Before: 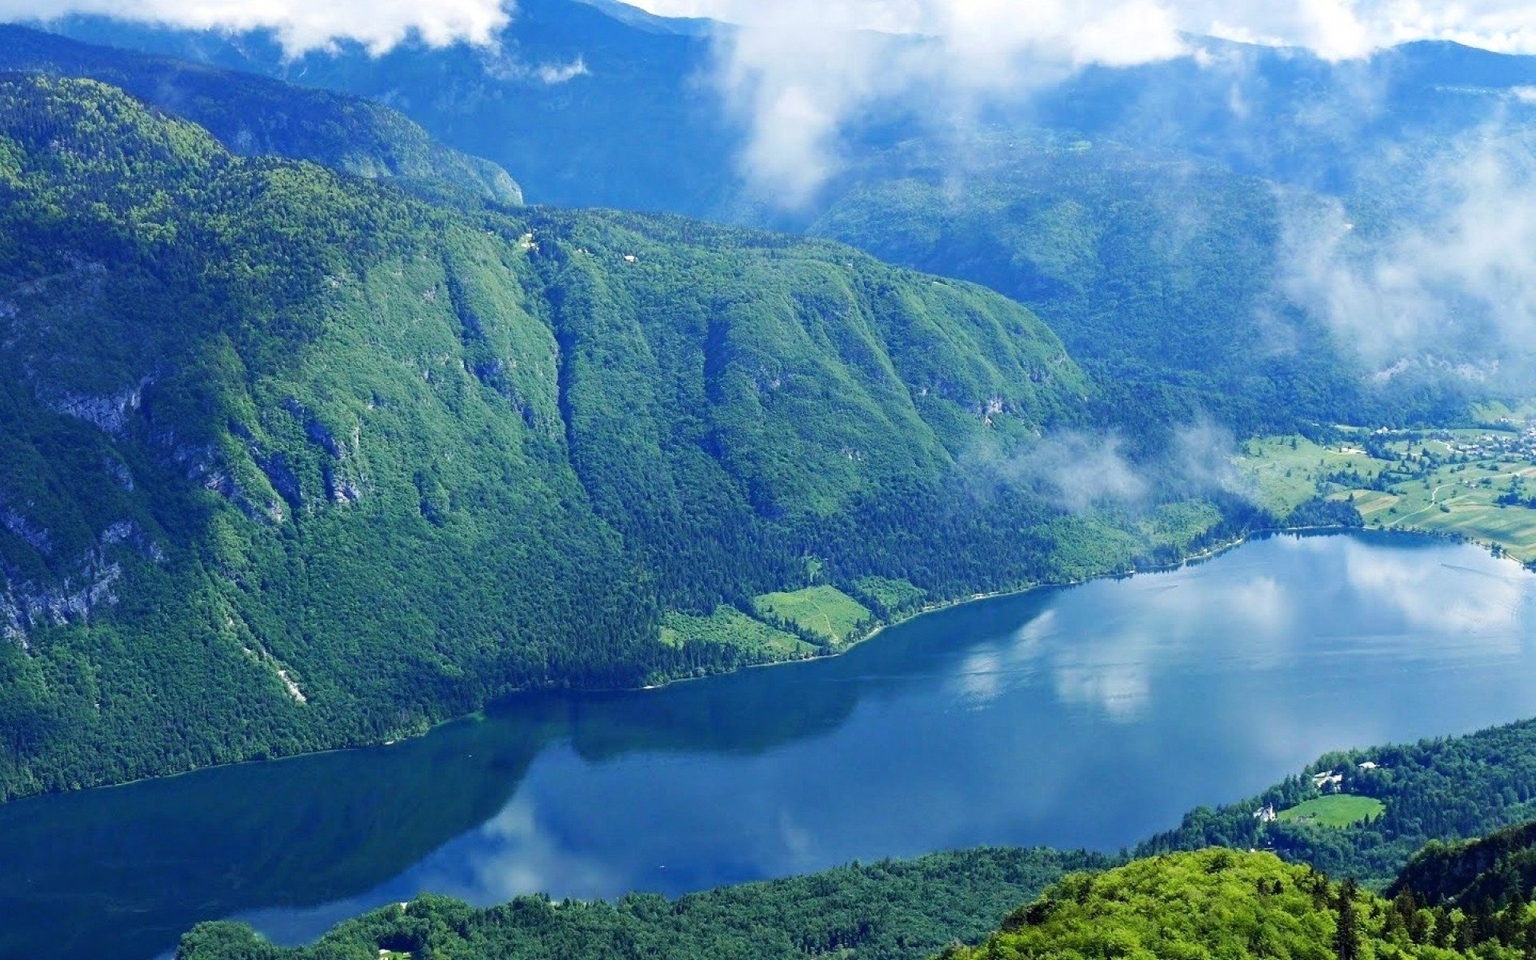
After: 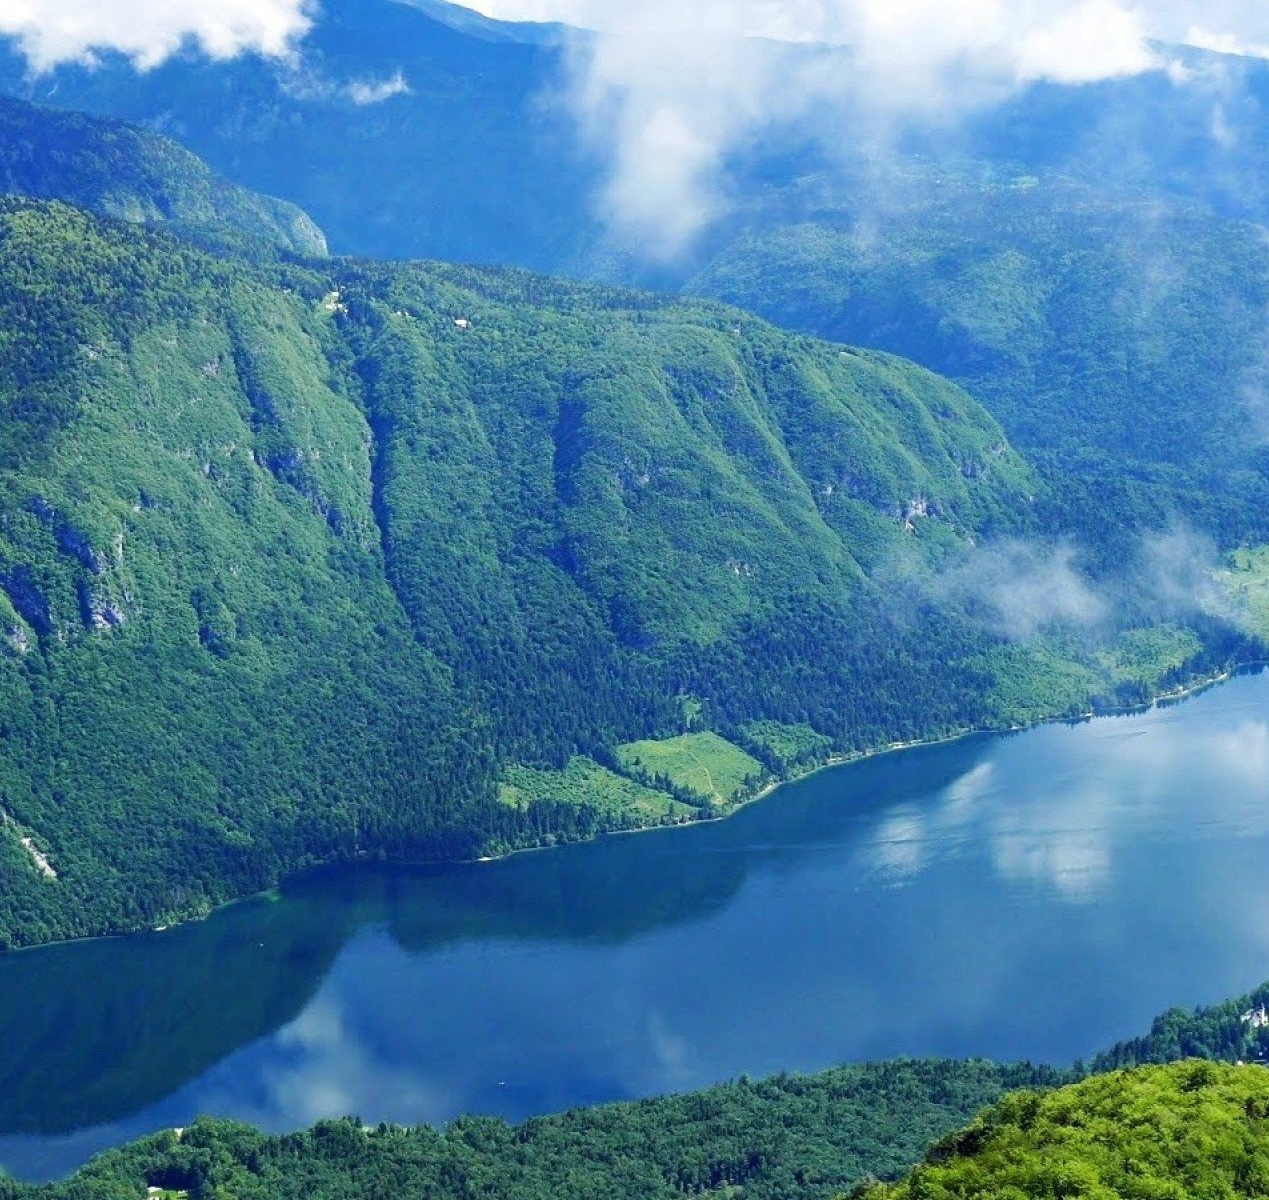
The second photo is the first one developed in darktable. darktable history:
crop: left 17.011%, right 16.878%
